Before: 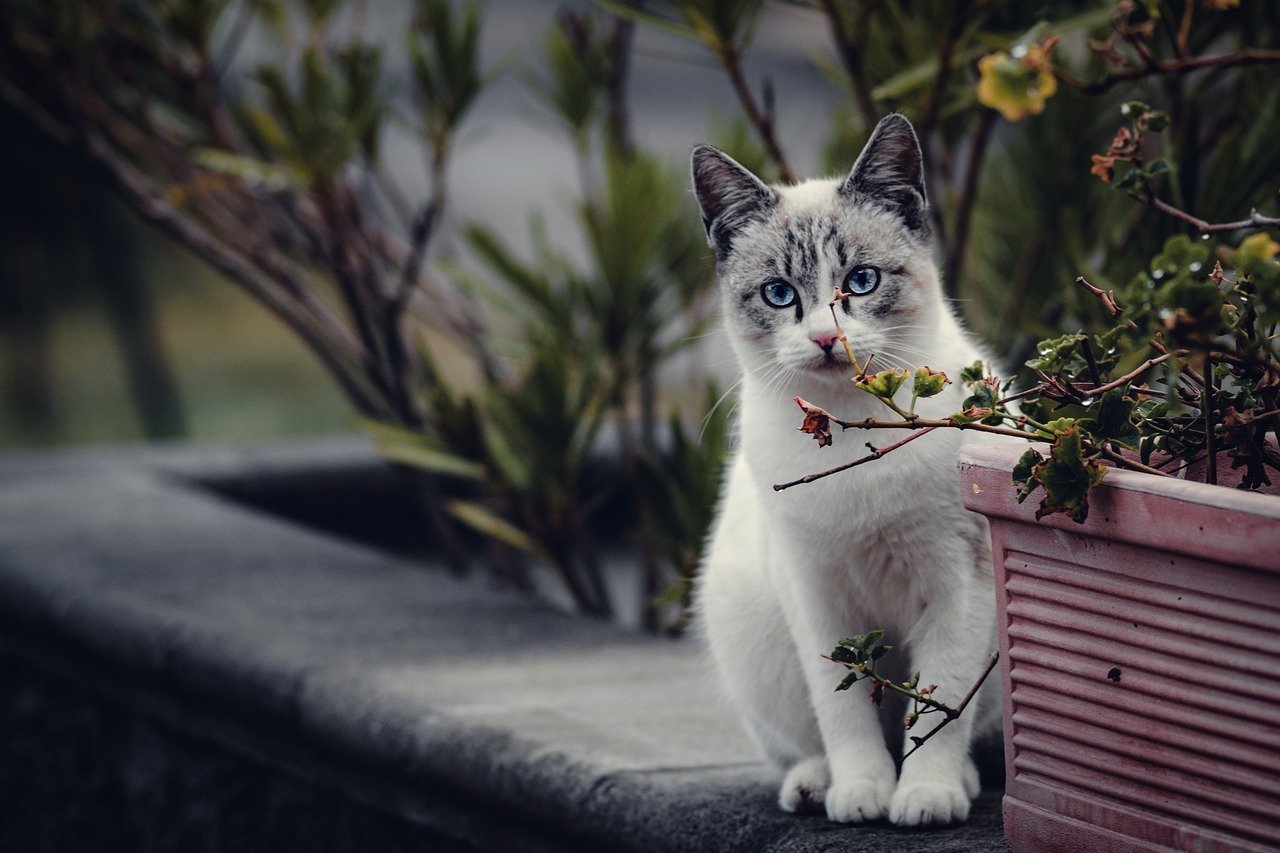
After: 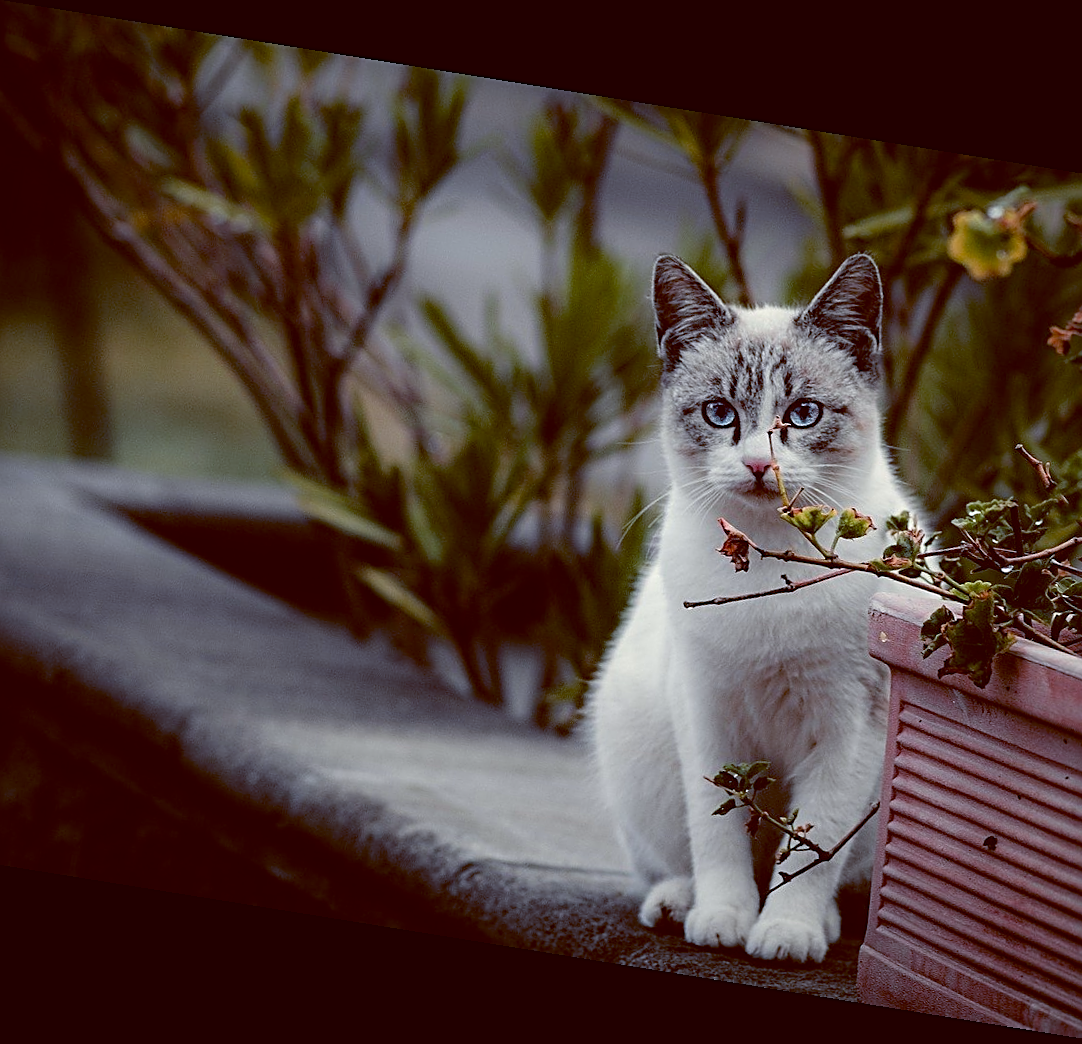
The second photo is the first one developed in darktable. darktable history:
rotate and perspective: rotation 9.12°, automatic cropping off
color balance: lift [1, 1.015, 1.004, 0.985], gamma [1, 0.958, 0.971, 1.042], gain [1, 0.956, 0.977, 1.044]
crop: left 9.88%, right 12.664%
vibrance: on, module defaults
sharpen: on, module defaults
